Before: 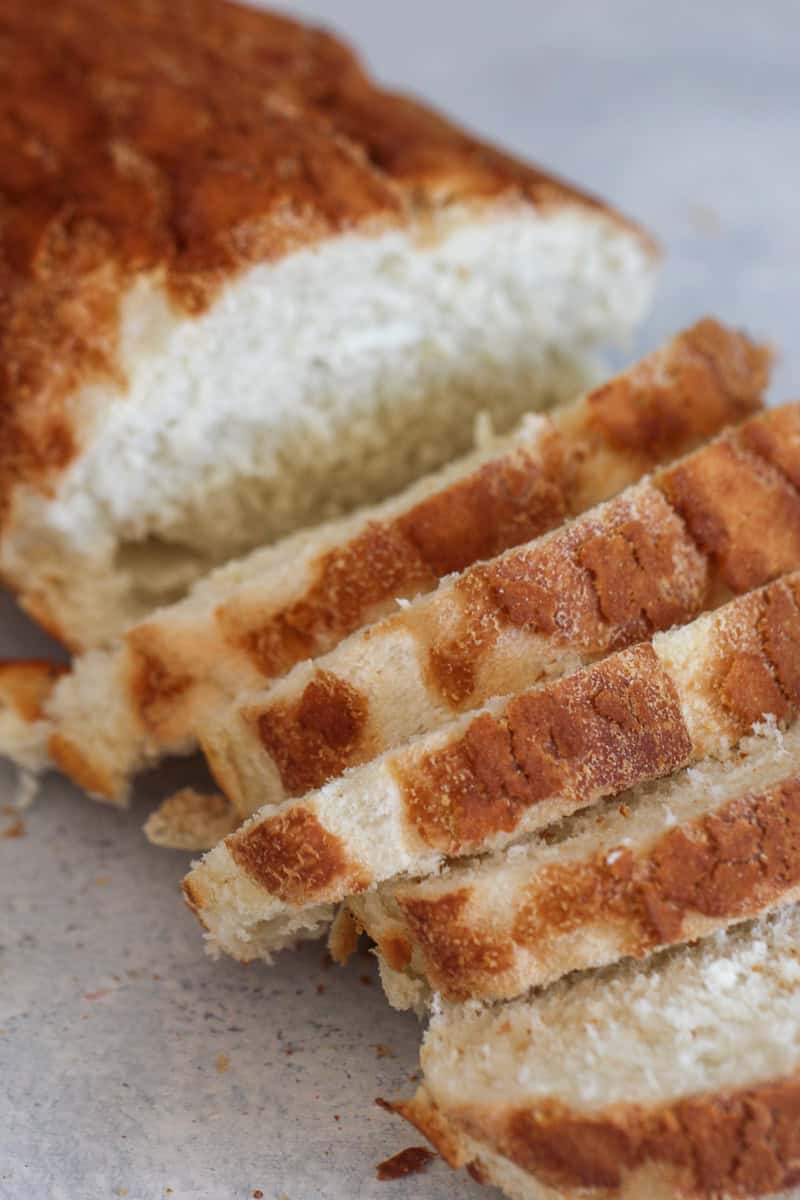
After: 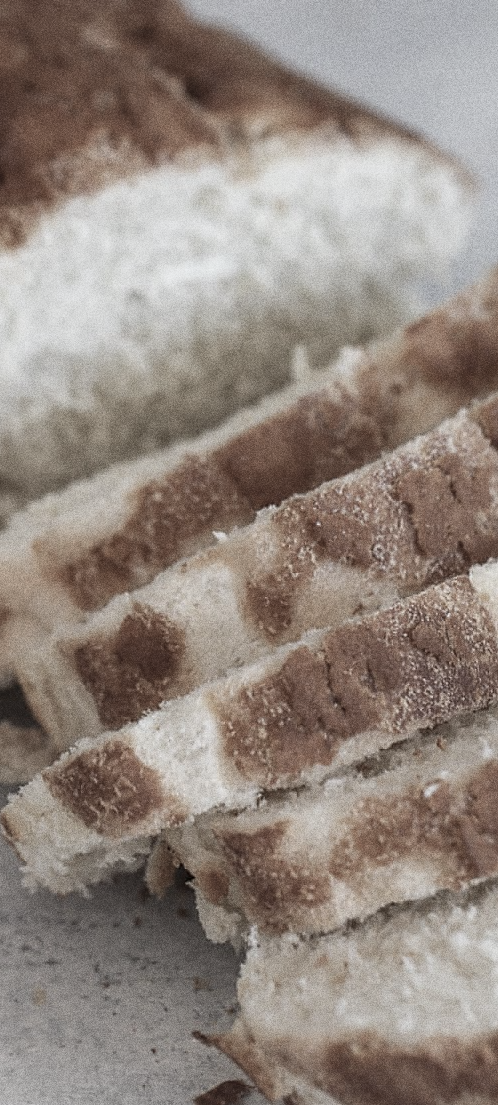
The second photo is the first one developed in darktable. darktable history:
sharpen: radius 1.559, amount 0.373, threshold 1.271
grain: coarseness 0.09 ISO, strength 40%
crop and rotate: left 22.918%, top 5.629%, right 14.711%, bottom 2.247%
color correction: saturation 0.3
